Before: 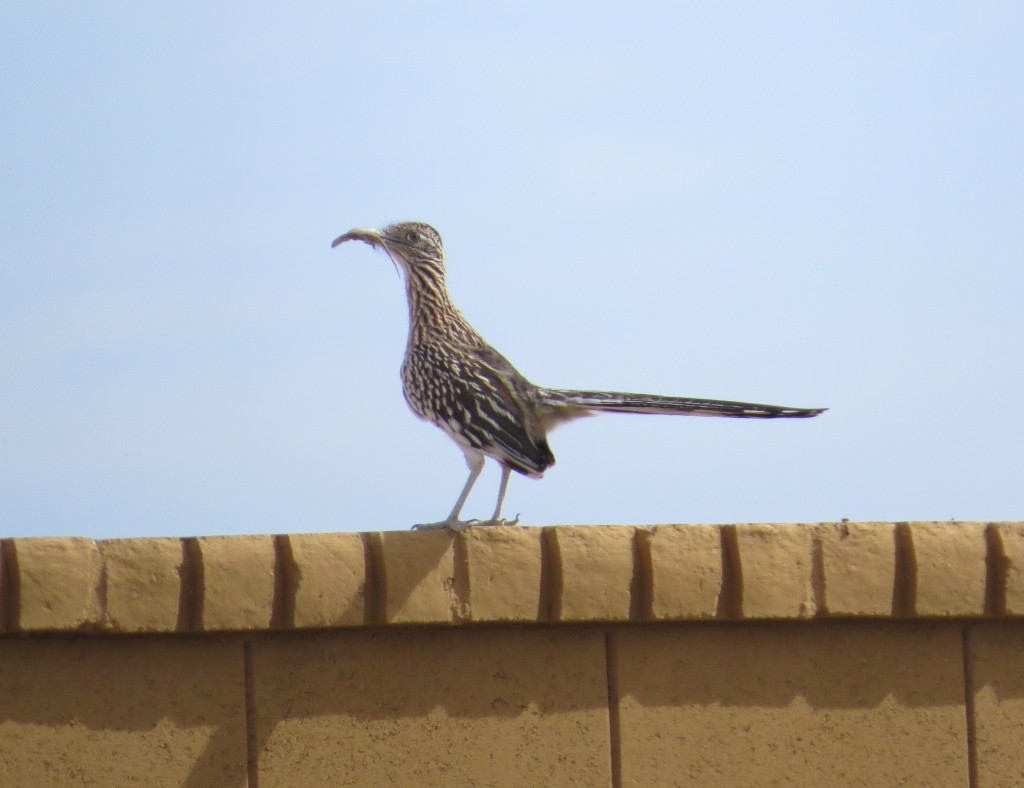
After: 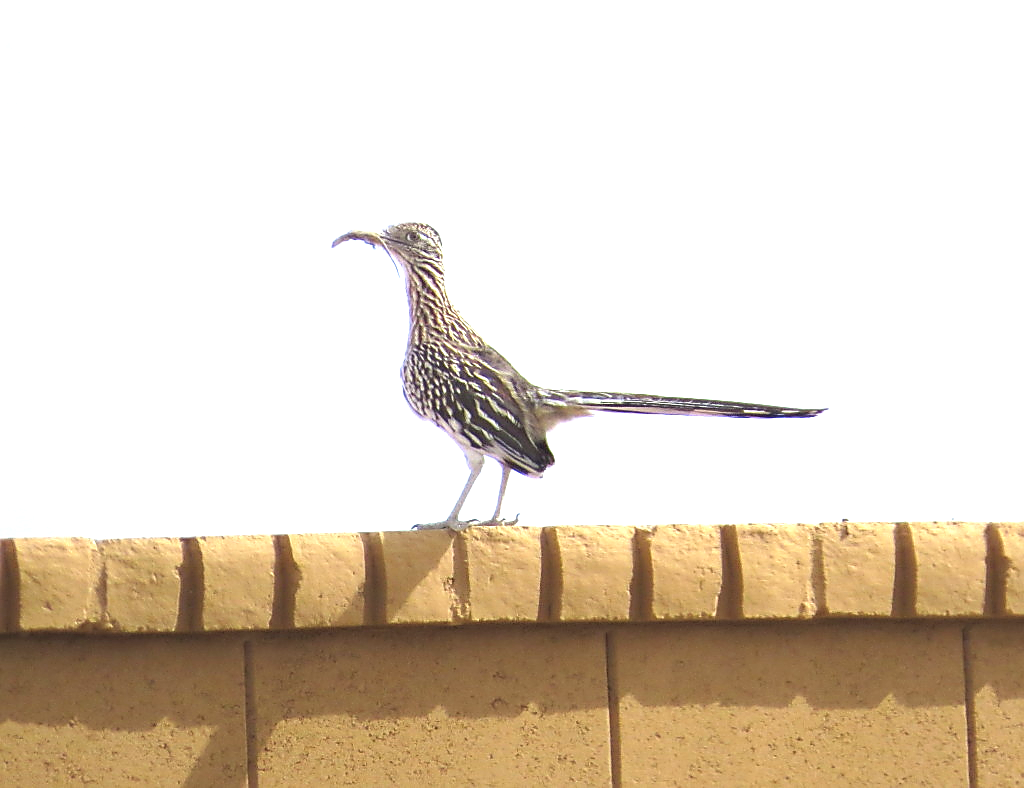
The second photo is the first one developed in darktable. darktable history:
exposure: black level correction 0, exposure 1.2 EV, compensate highlight preservation false
sharpen: radius 1.424, amount 1.251, threshold 0.803
tone equalizer: on, module defaults
